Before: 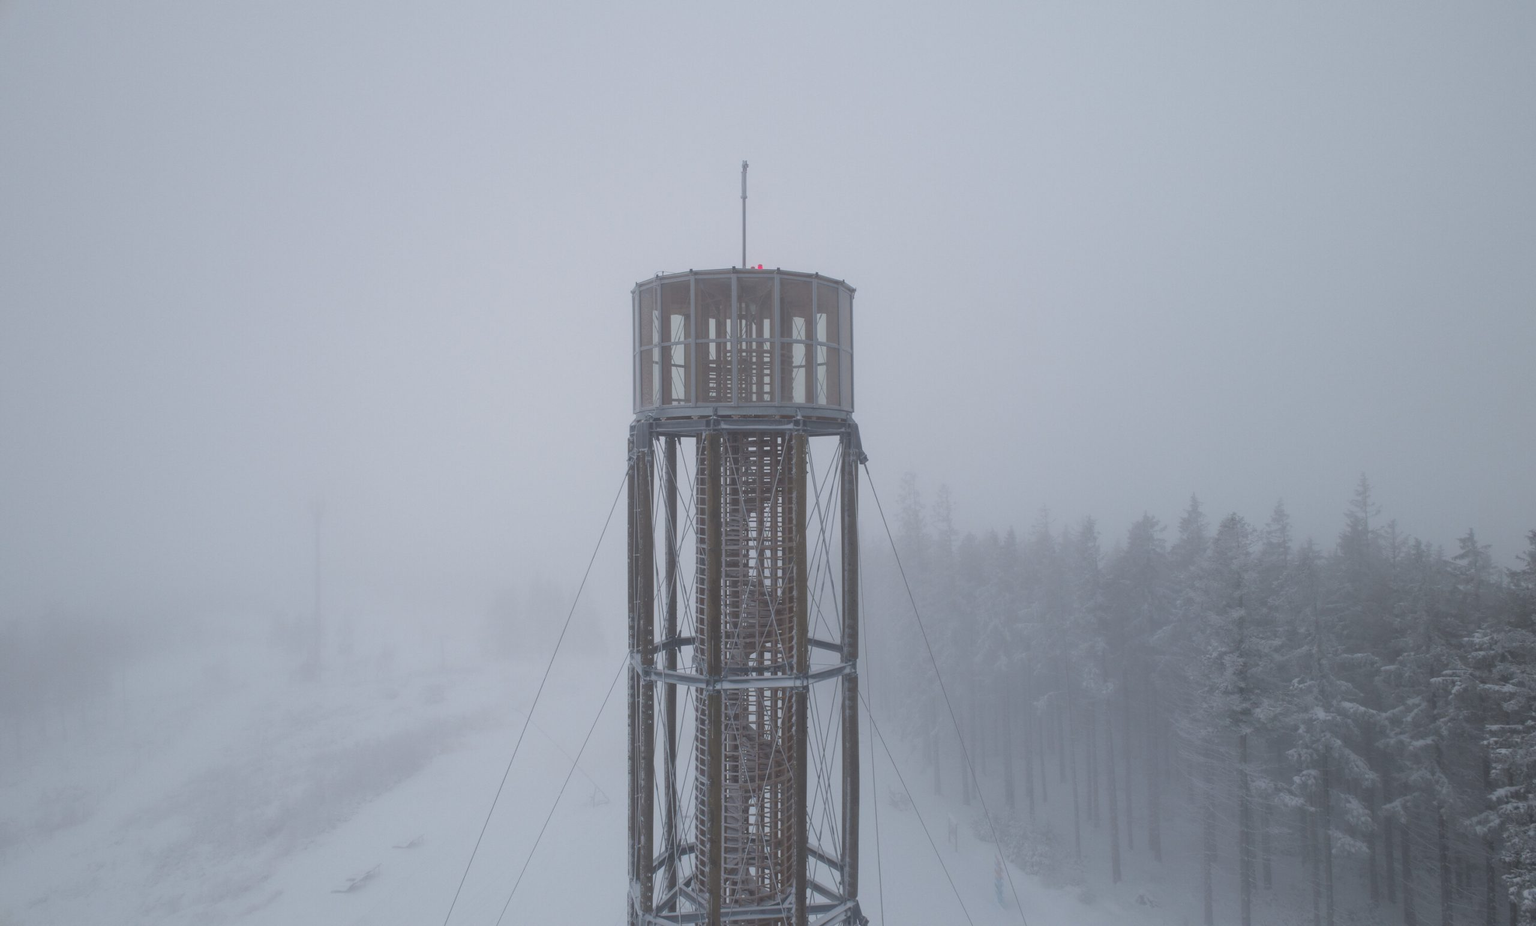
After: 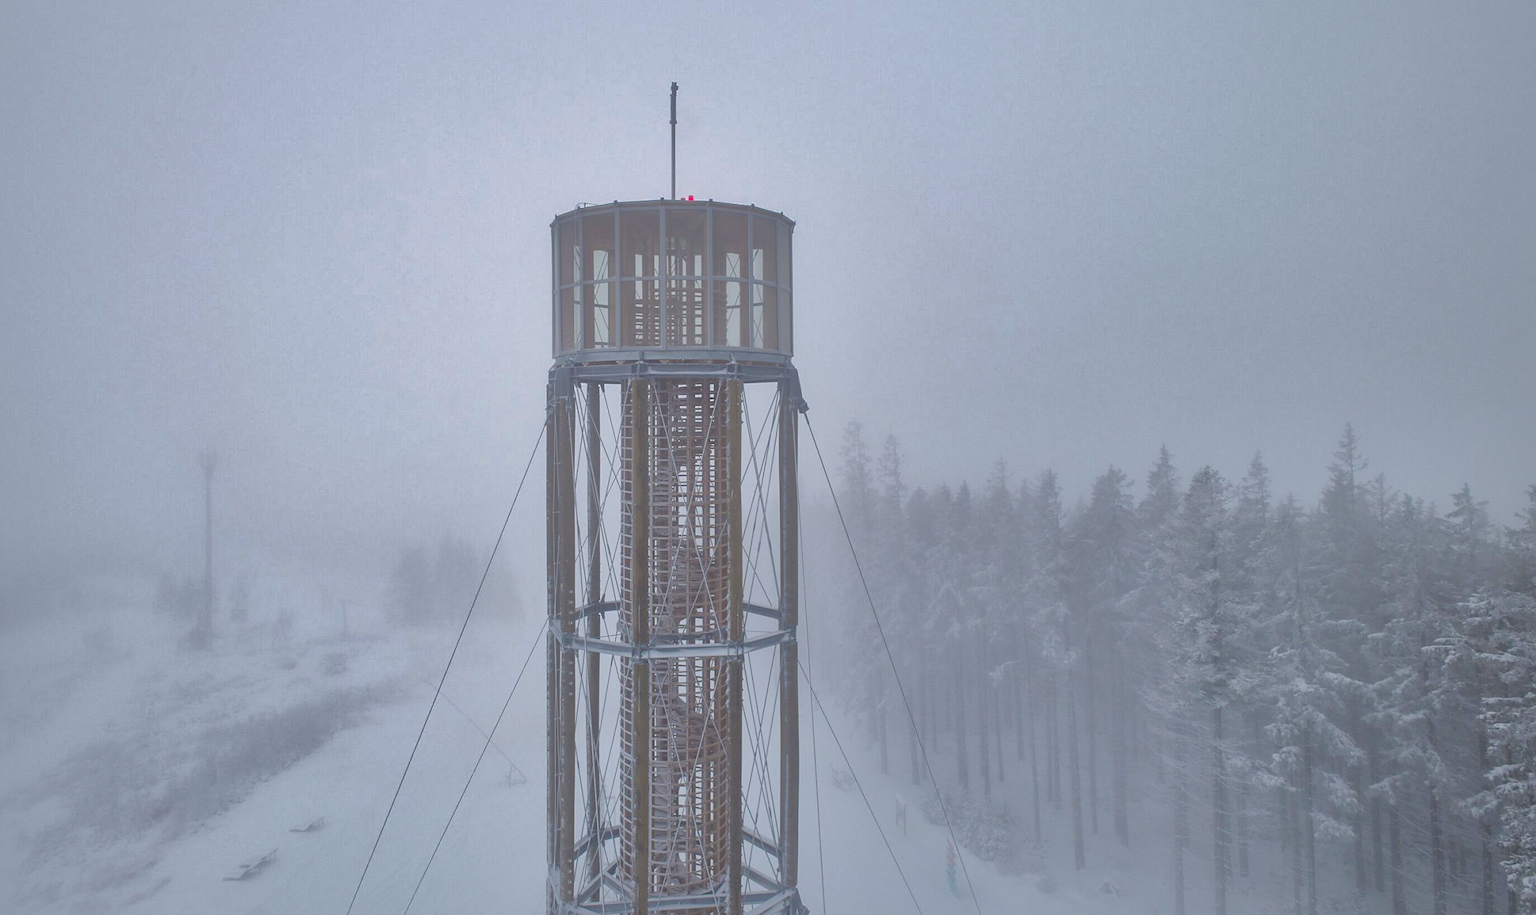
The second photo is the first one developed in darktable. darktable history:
sharpen: radius 1.864, amount 0.398, threshold 1.271
color balance rgb: perceptual saturation grading › global saturation 20%, perceptual saturation grading › highlights -25%, perceptual saturation grading › shadows 50%
shadows and highlights: shadows 25, highlights -70
exposure: exposure 0.6 EV, compensate highlight preservation false
crop and rotate: left 8.262%, top 9.226%
